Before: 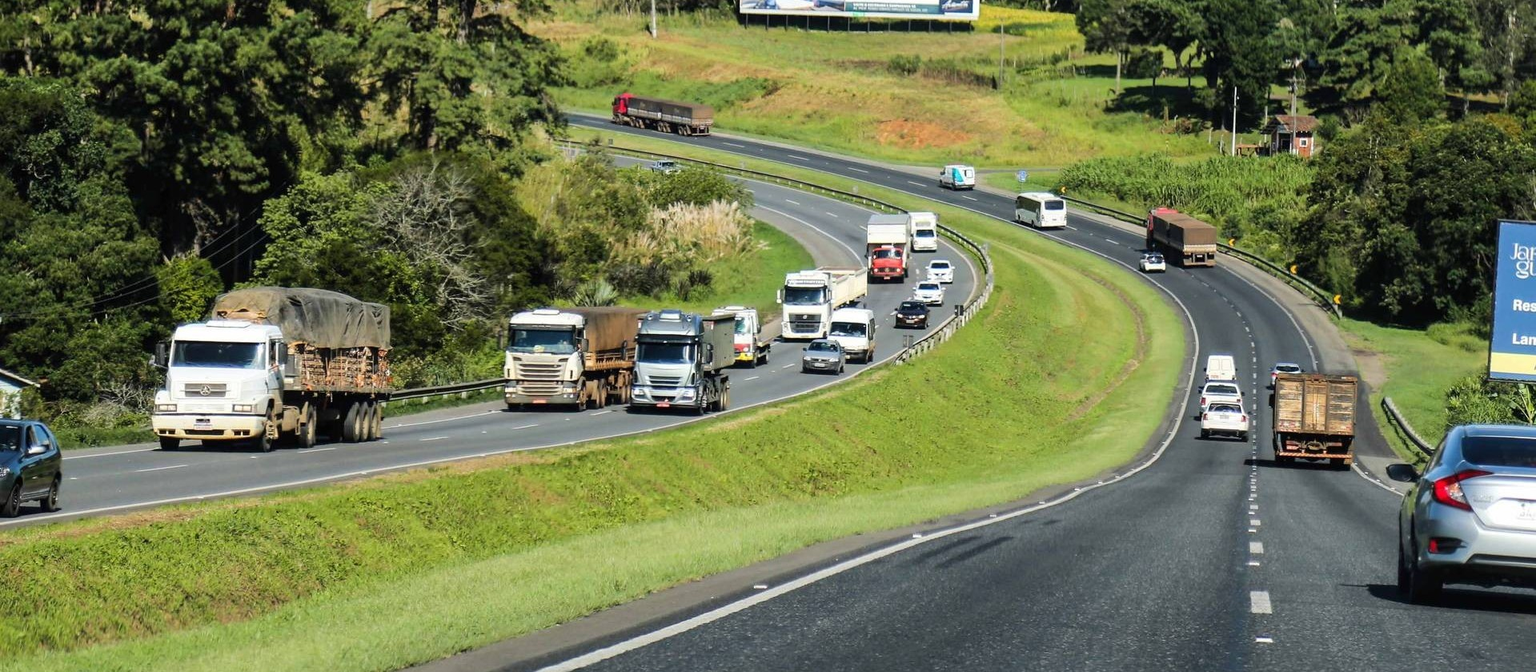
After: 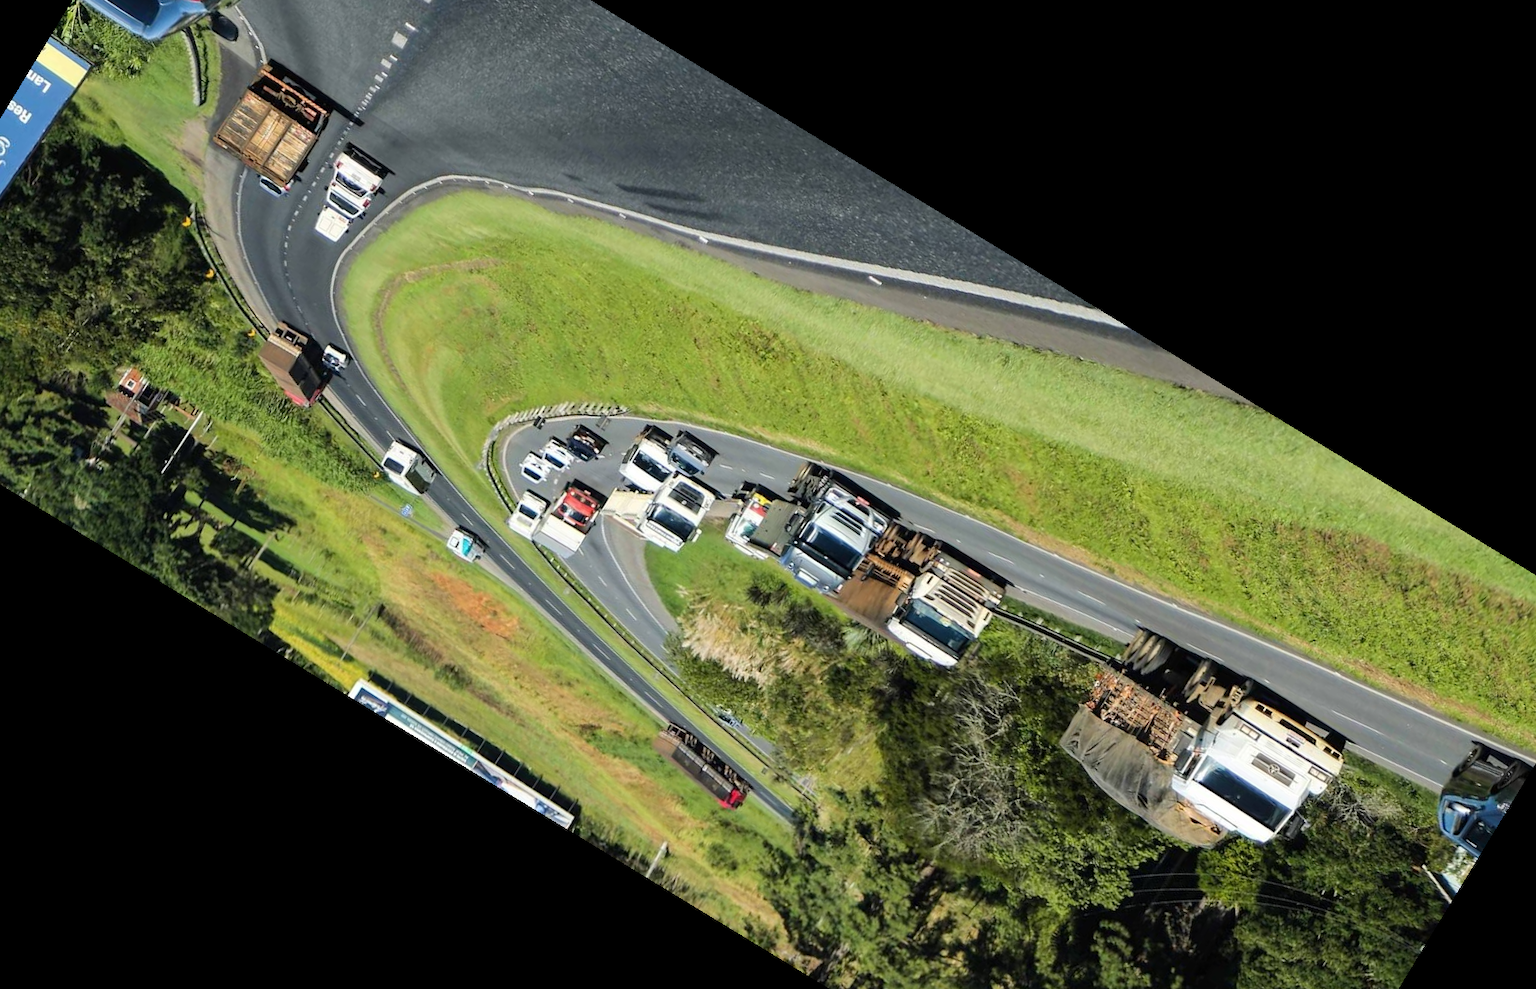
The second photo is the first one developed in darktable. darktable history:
color correction: highlights a* -0.137, highlights b* 0.137
crop and rotate: angle 148.68°, left 9.111%, top 15.603%, right 4.588%, bottom 17.041%
